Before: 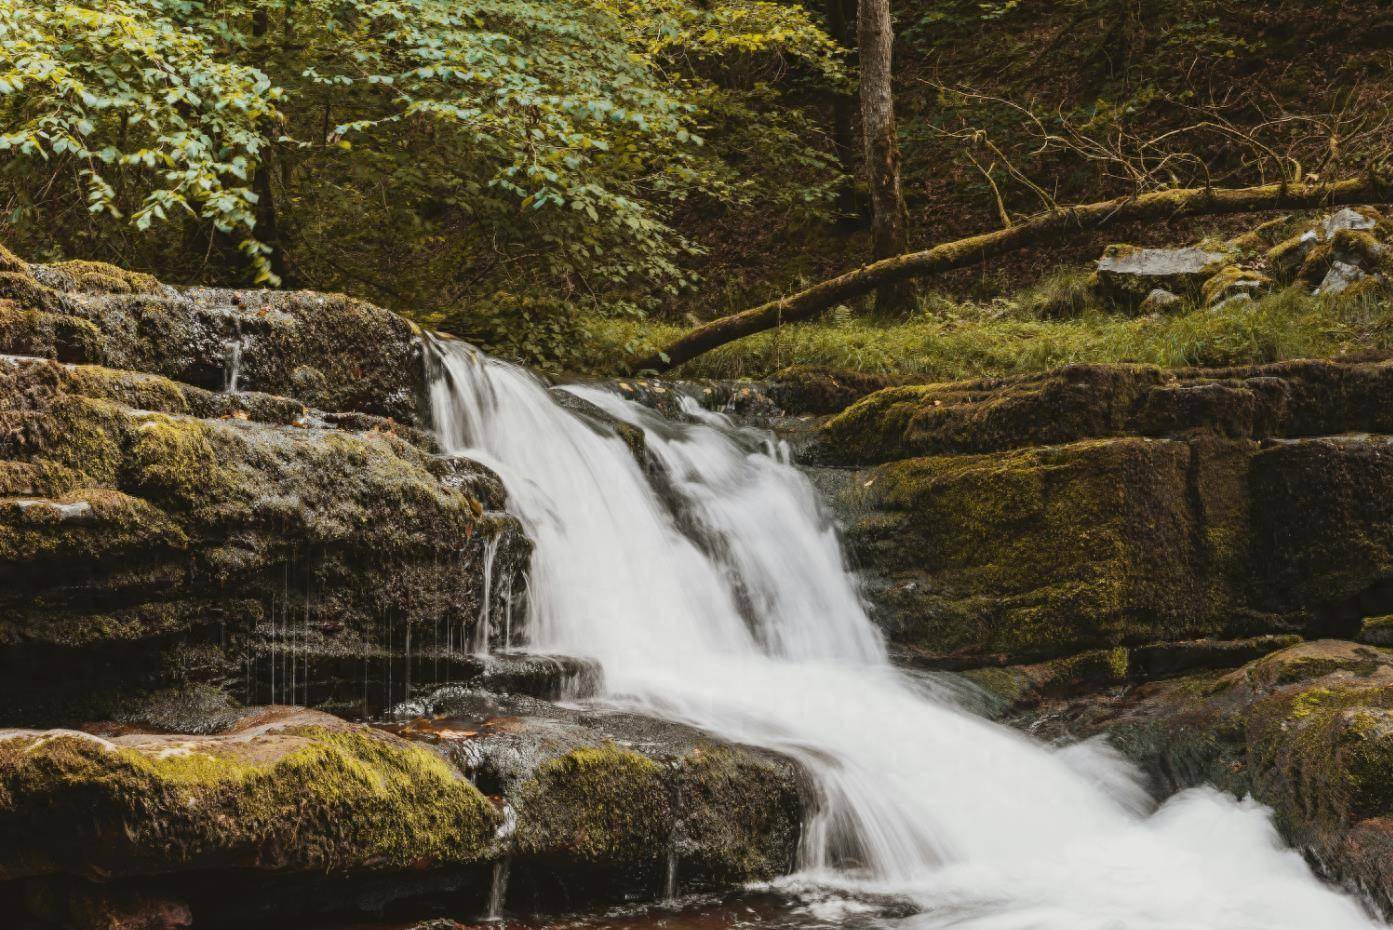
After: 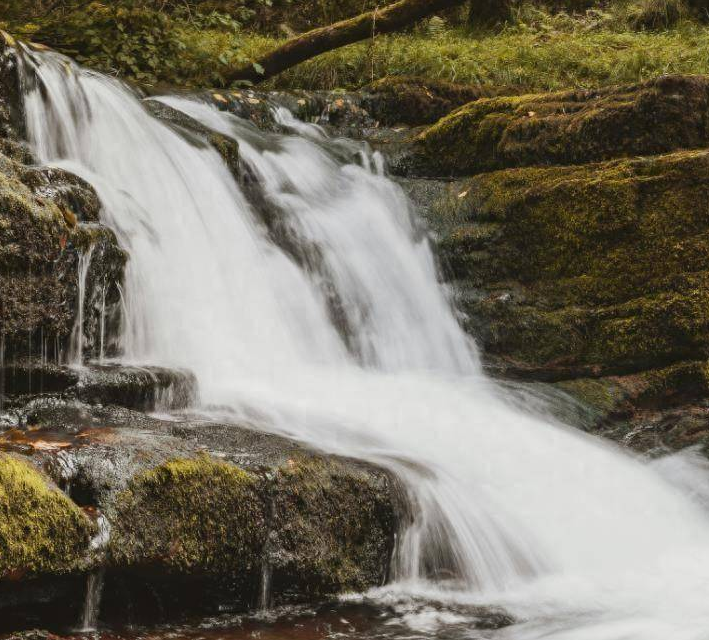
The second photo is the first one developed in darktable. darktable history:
white balance: emerald 1
crop and rotate: left 29.237%, top 31.152%, right 19.807%
